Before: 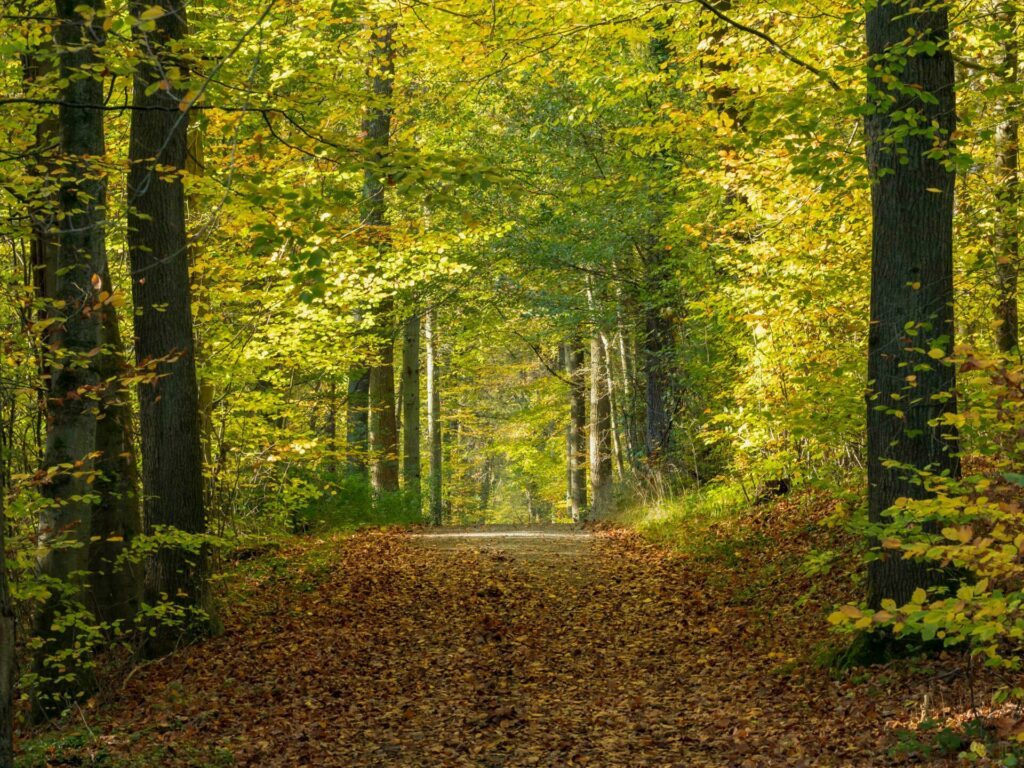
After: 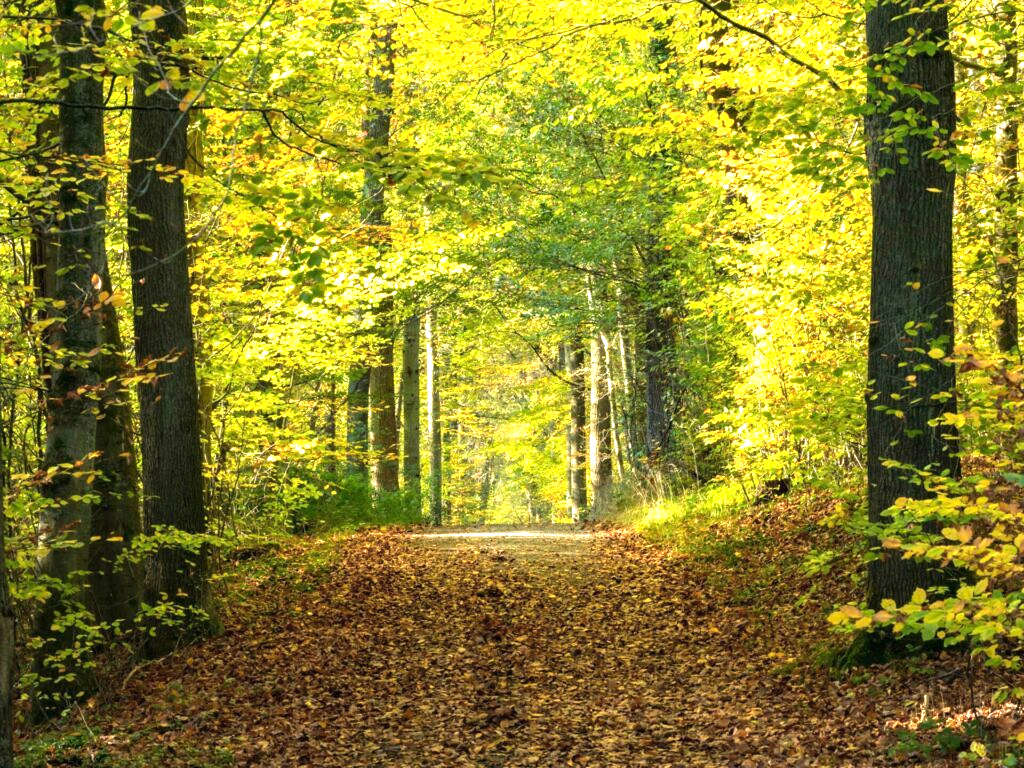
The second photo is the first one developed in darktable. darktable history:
rotate and perspective: automatic cropping original format, crop left 0, crop top 0
exposure: black level correction 0, exposure 0.9 EV, compensate exposure bias true, compensate highlight preservation false
tone equalizer: -8 EV -0.417 EV, -7 EV -0.389 EV, -6 EV -0.333 EV, -5 EV -0.222 EV, -3 EV 0.222 EV, -2 EV 0.333 EV, -1 EV 0.389 EV, +0 EV 0.417 EV, edges refinement/feathering 500, mask exposure compensation -1.57 EV, preserve details no
color zones: curves: ch1 [(0.077, 0.436) (0.25, 0.5) (0.75, 0.5)]
